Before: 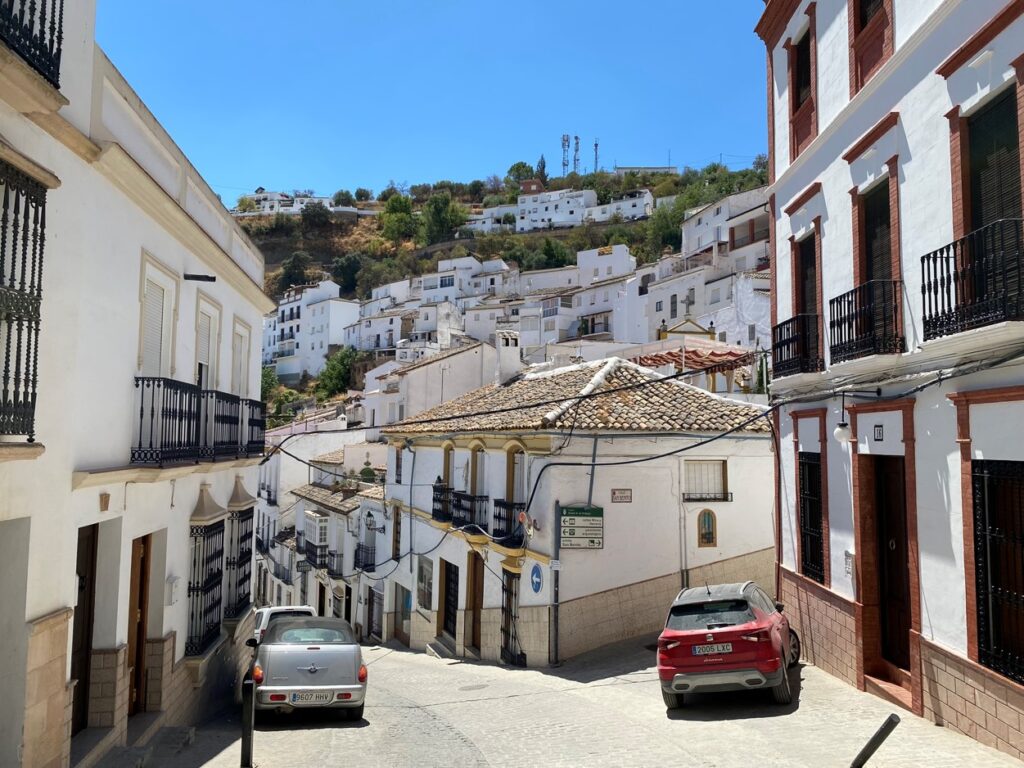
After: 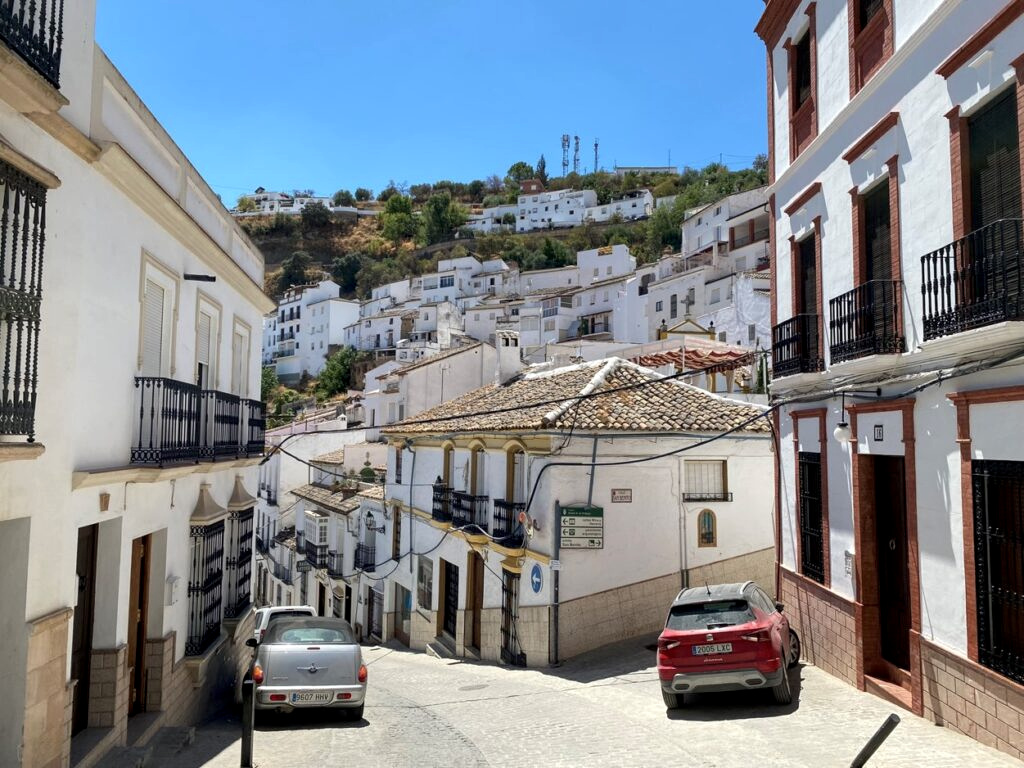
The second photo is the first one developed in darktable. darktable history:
local contrast: highlights 104%, shadows 99%, detail 131%, midtone range 0.2
